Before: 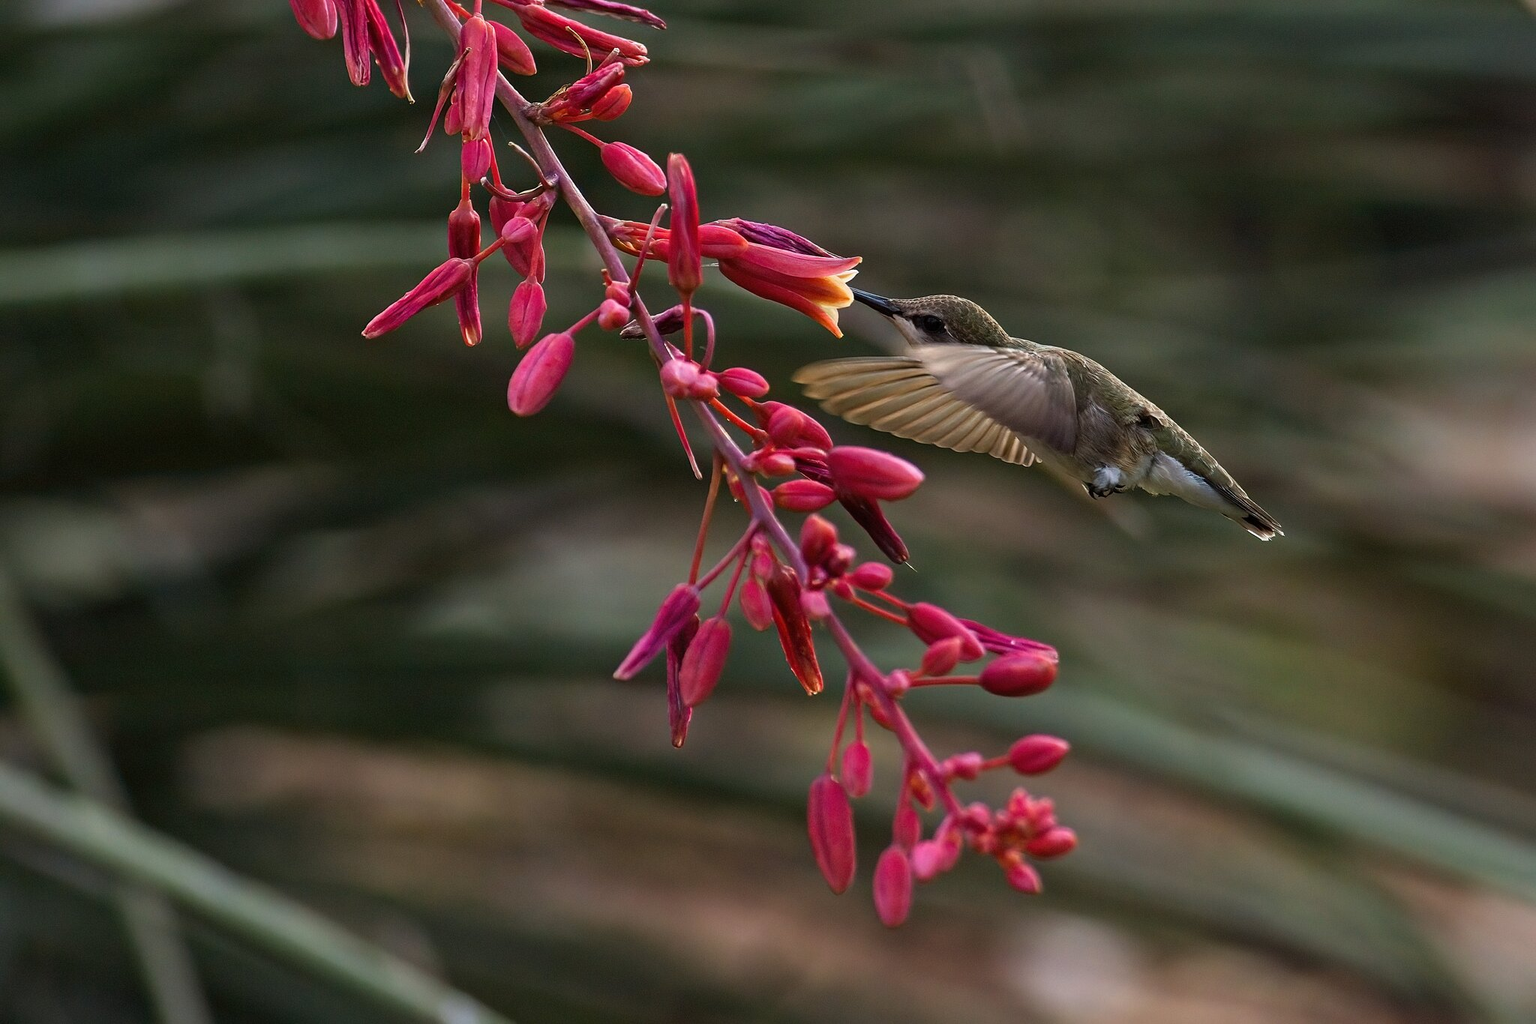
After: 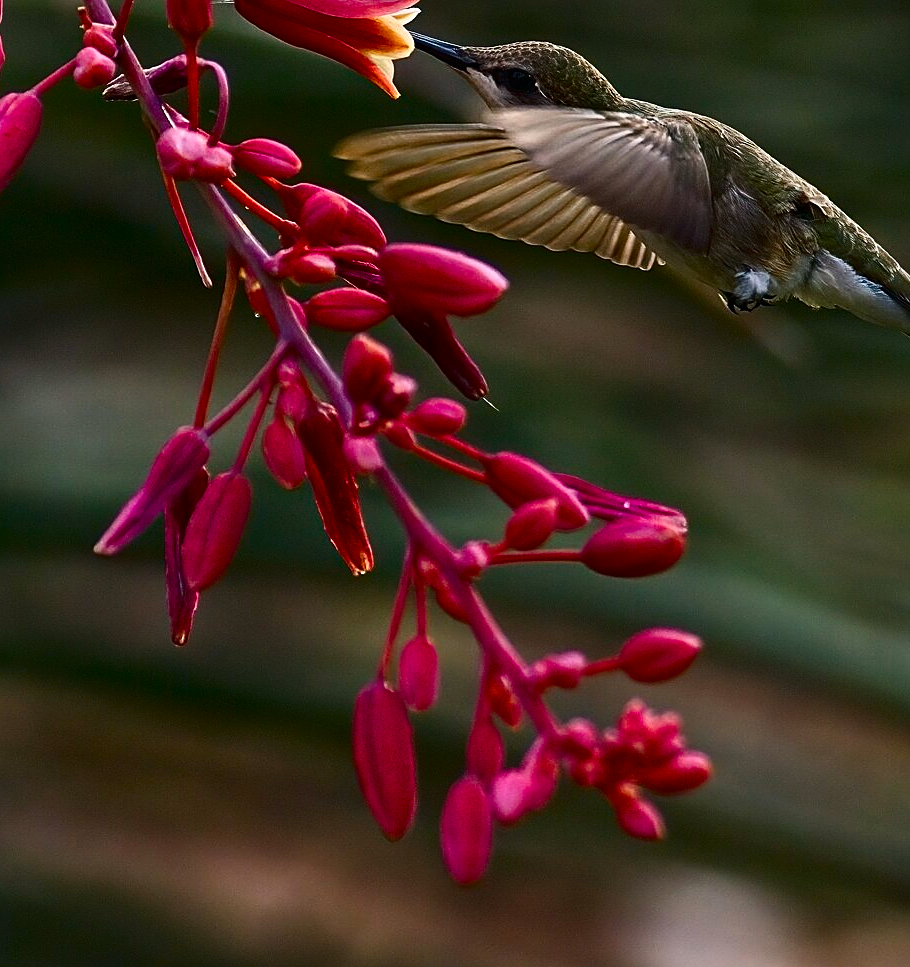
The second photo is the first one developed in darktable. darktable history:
sharpen: on, module defaults
color balance rgb: shadows lift › chroma 2.016%, shadows lift › hue 215.38°, global offset › luminance 0.271%, perceptual saturation grading › global saturation 20%, perceptual saturation grading › highlights -25.825%, perceptual saturation grading › shadows 26.114%
crop: left 35.37%, top 25.779%, right 20.173%, bottom 3.359%
contrast brightness saturation: contrast 0.201, brightness -0.112, saturation 0.098
